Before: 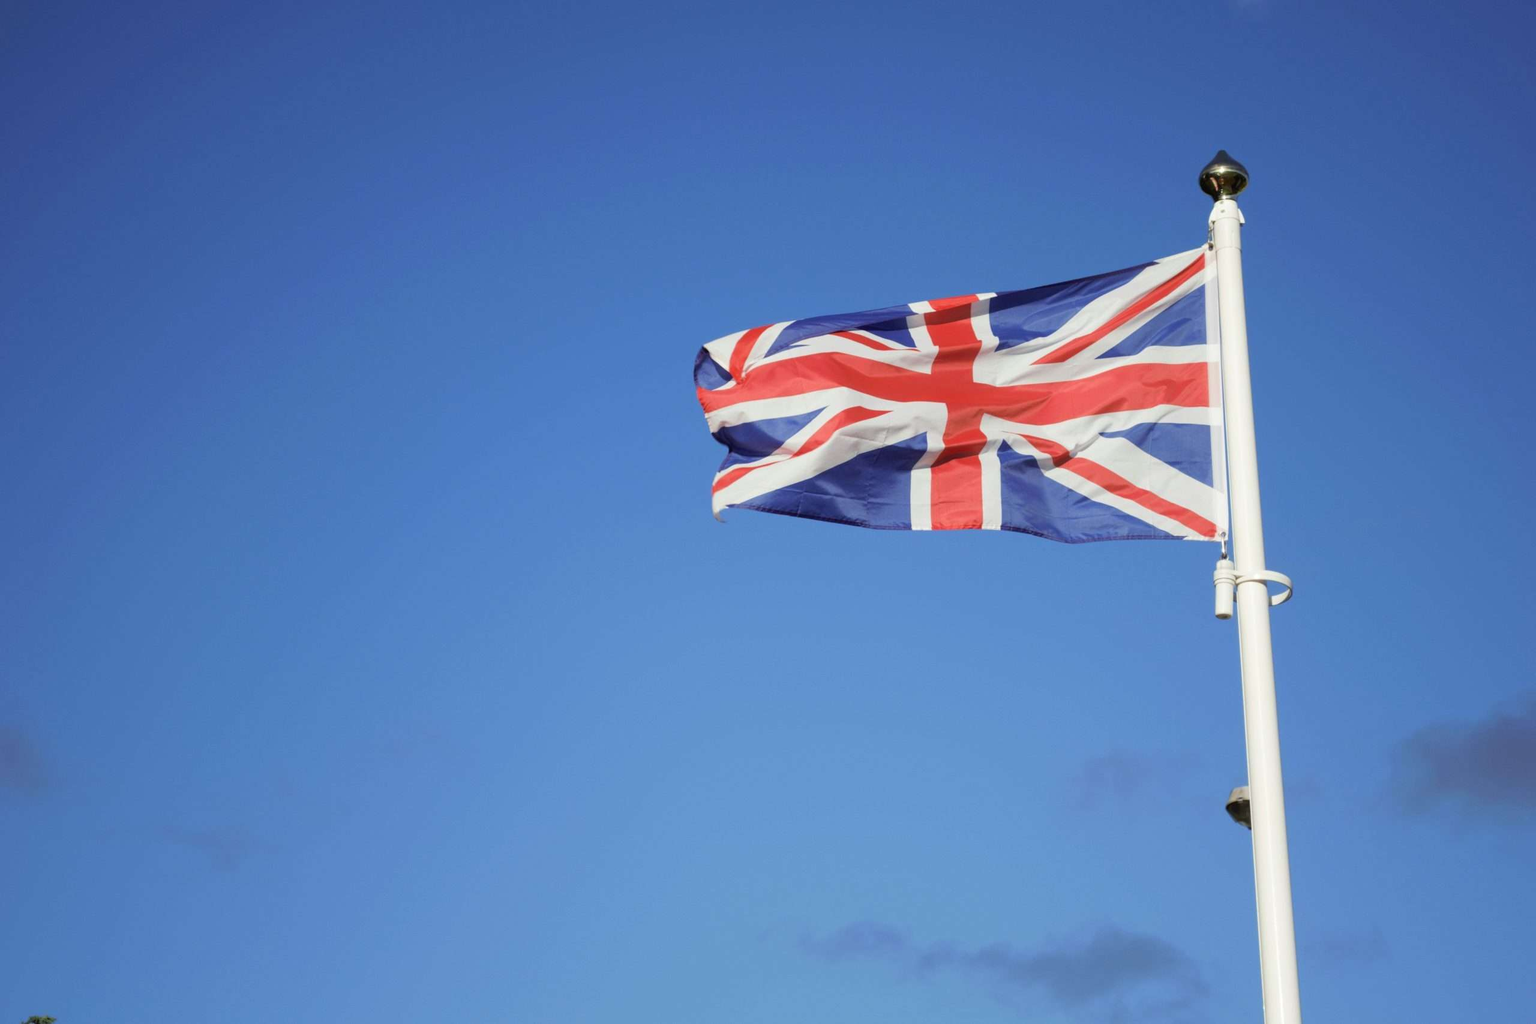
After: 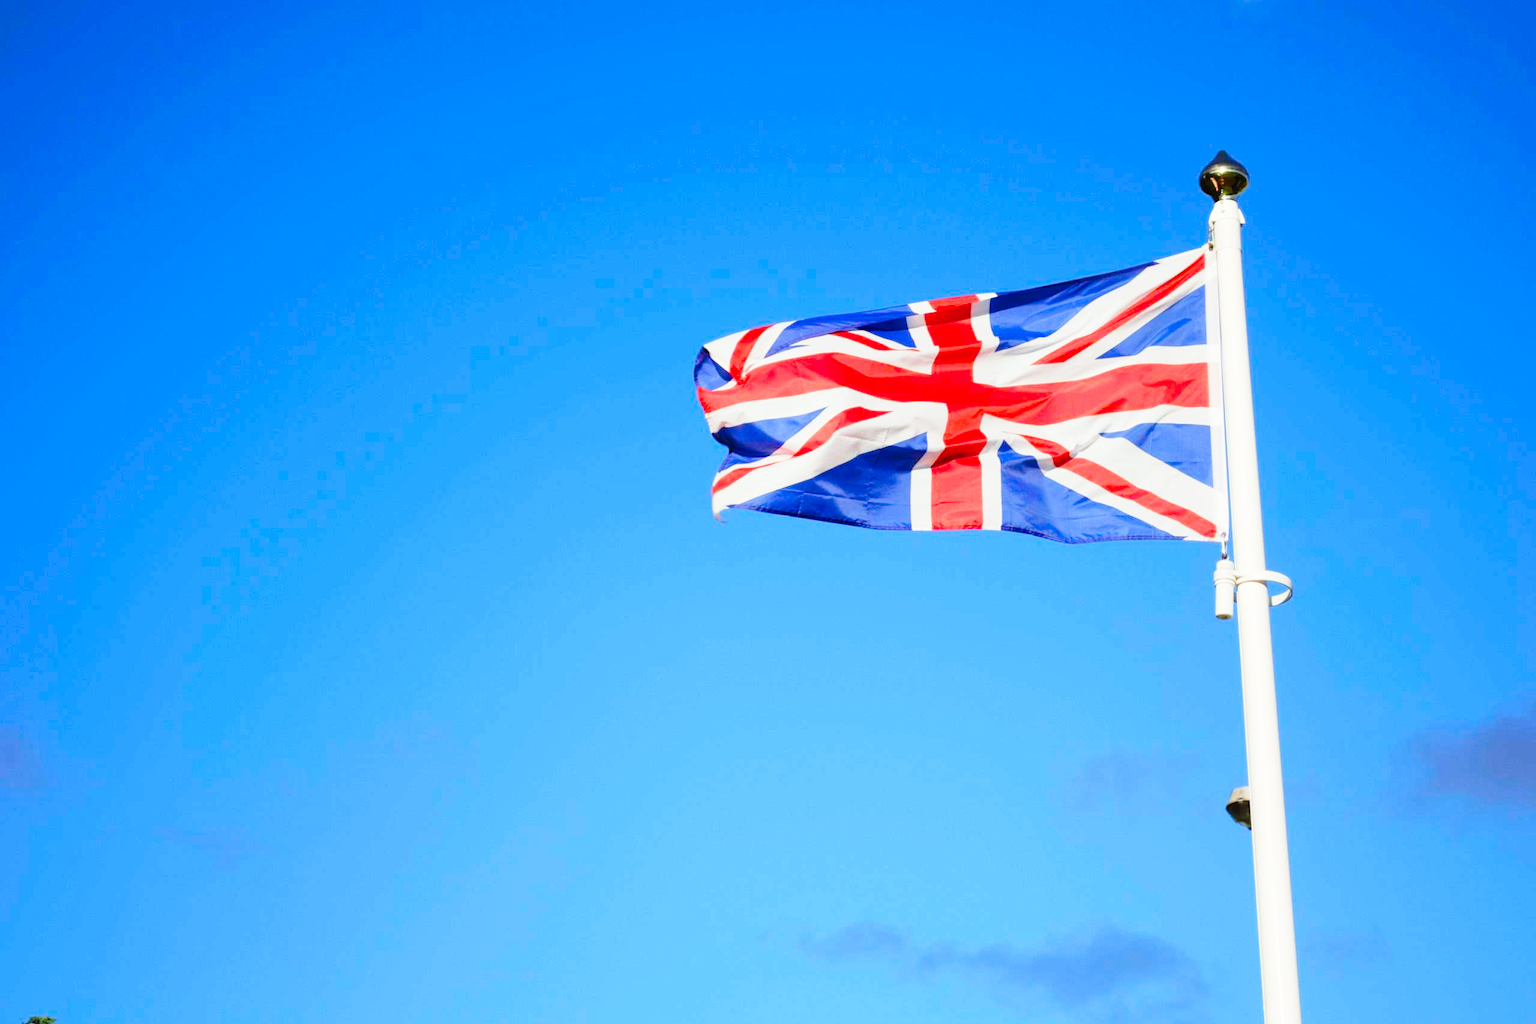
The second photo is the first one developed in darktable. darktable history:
base curve: curves: ch0 [(0, 0) (0.028, 0.03) (0.121, 0.232) (0.46, 0.748) (0.859, 0.968) (1, 1)], preserve colors none
contrast brightness saturation: saturation 0.5
